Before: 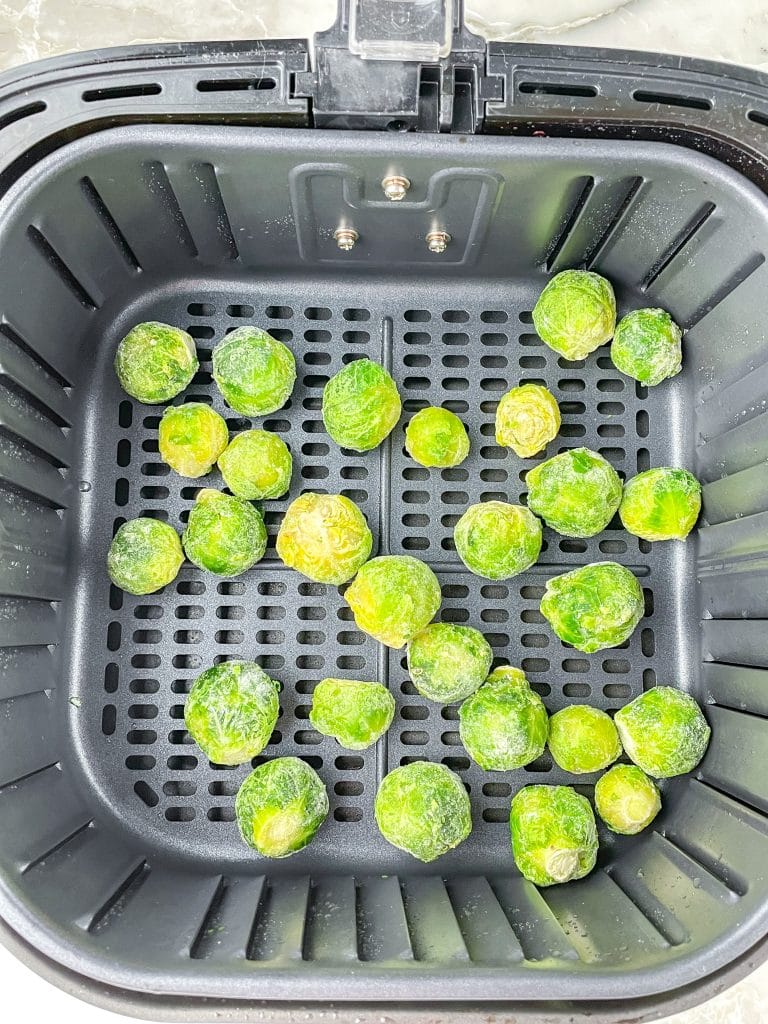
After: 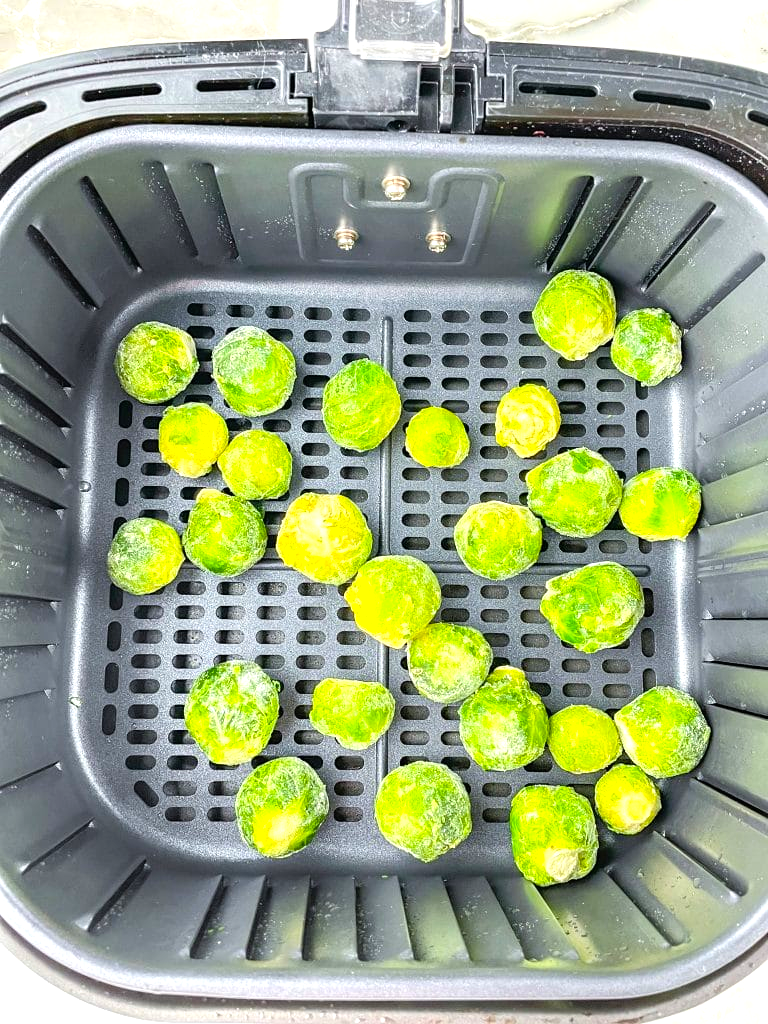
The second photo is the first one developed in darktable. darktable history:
color balance rgb: perceptual saturation grading › global saturation 19.622%, global vibrance 19.43%
tone equalizer: -8 EV -0.41 EV, -7 EV -0.385 EV, -6 EV -0.363 EV, -5 EV -0.225 EV, -3 EV 0.236 EV, -2 EV 0.317 EV, -1 EV 0.415 EV, +0 EV 0.411 EV
